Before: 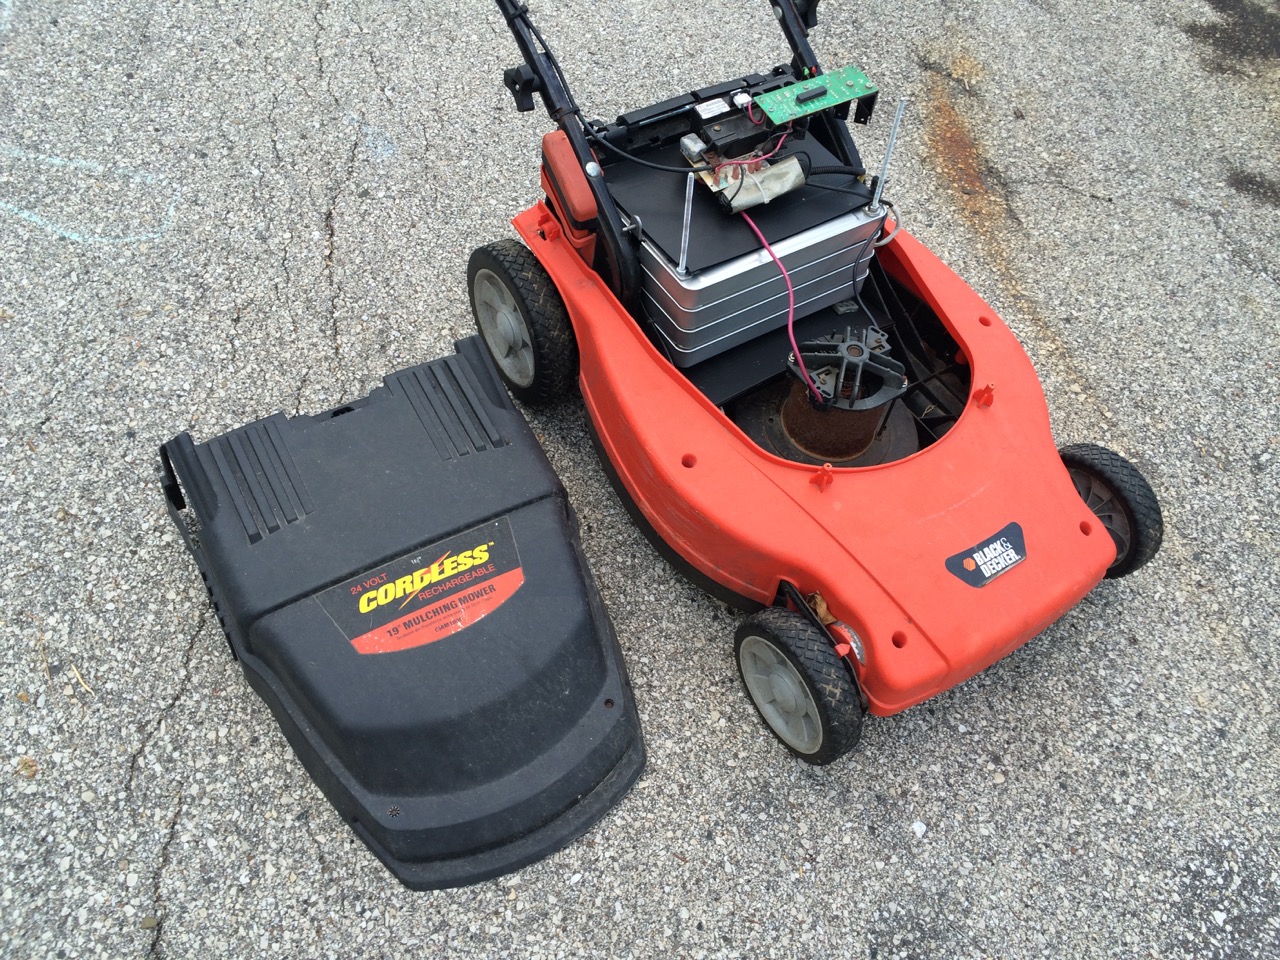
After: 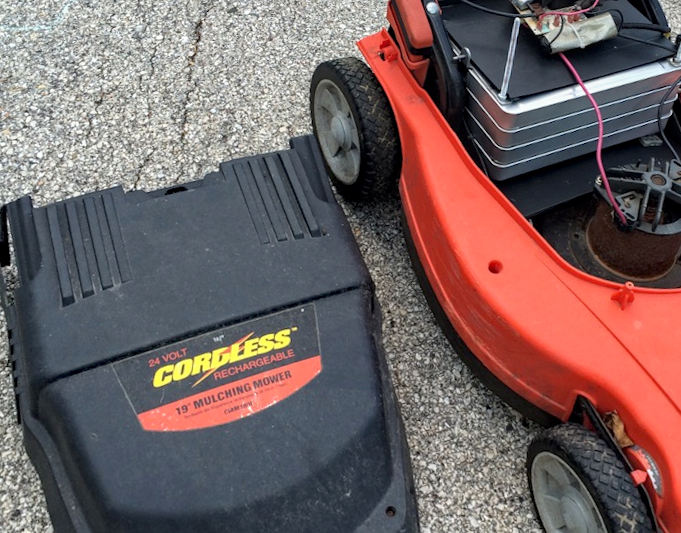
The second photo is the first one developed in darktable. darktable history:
local contrast: on, module defaults
haze removal: compatibility mode true, adaptive false
crop and rotate: angle -4.99°, left 2.122%, top 6.945%, right 27.566%, bottom 30.519%
rotate and perspective: rotation 0.72°, lens shift (vertical) -0.352, lens shift (horizontal) -0.051, crop left 0.152, crop right 0.859, crop top 0.019, crop bottom 0.964
